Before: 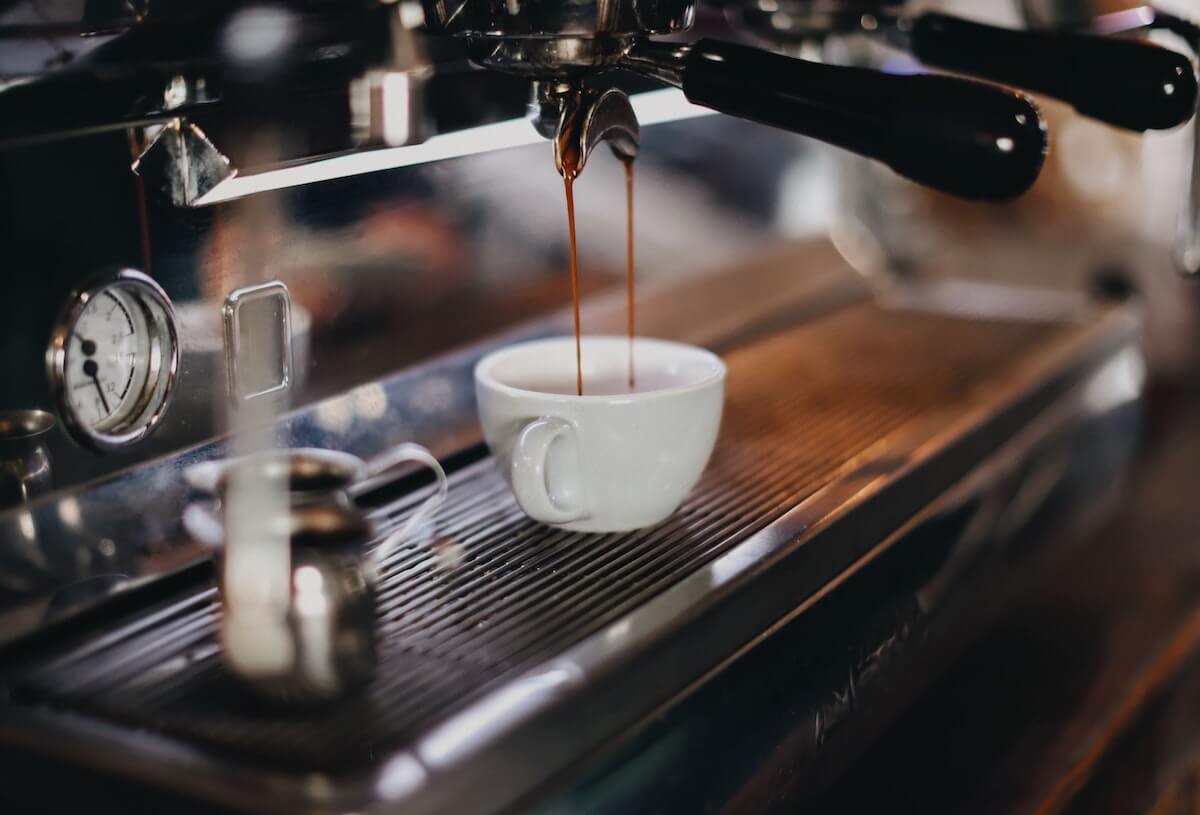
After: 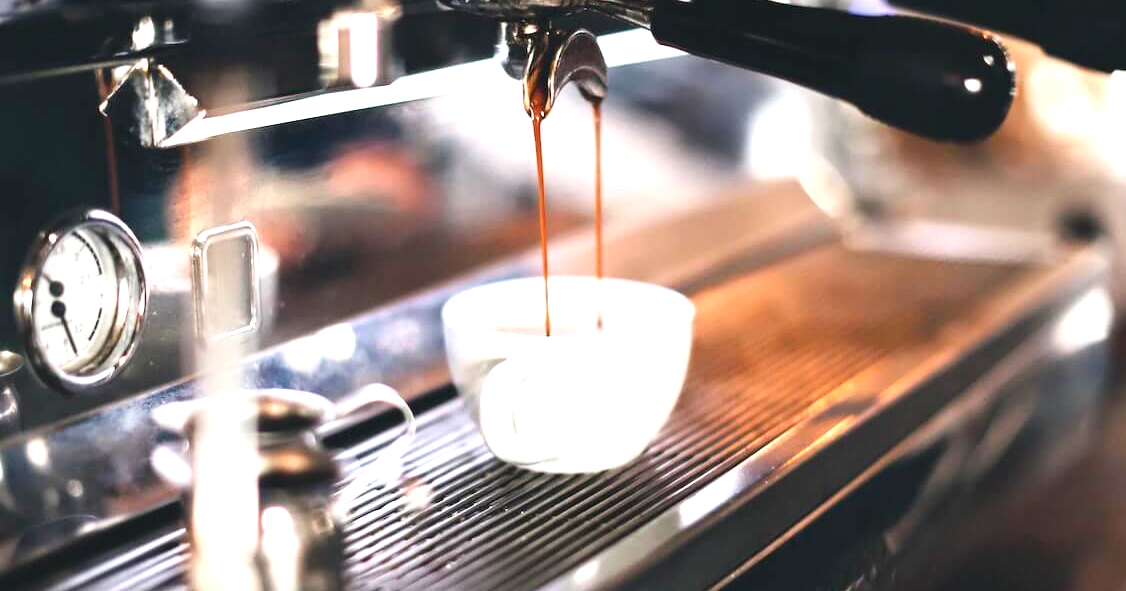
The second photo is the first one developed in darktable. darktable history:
exposure: black level correction 0, exposure 1.675 EV, compensate exposure bias true, compensate highlight preservation false
crop: left 2.737%, top 7.287%, right 3.421%, bottom 20.179%
contrast brightness saturation: contrast 0.1, brightness 0.02, saturation 0.02
